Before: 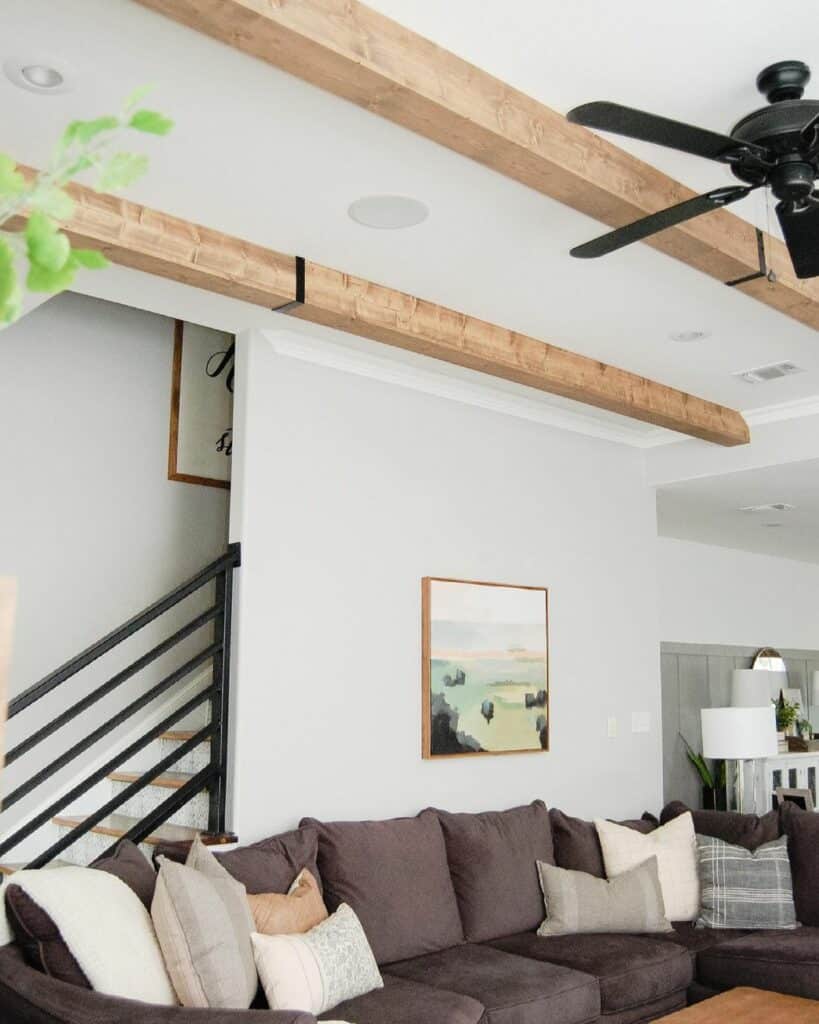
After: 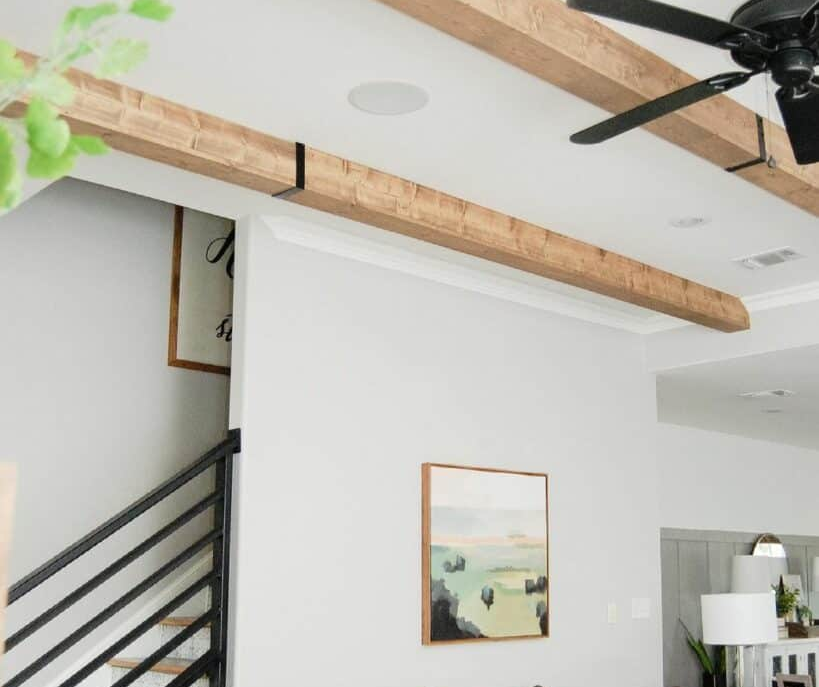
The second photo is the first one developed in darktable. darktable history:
color correction: highlights b* 0.052
crop: top 11.154%, bottom 21.731%
